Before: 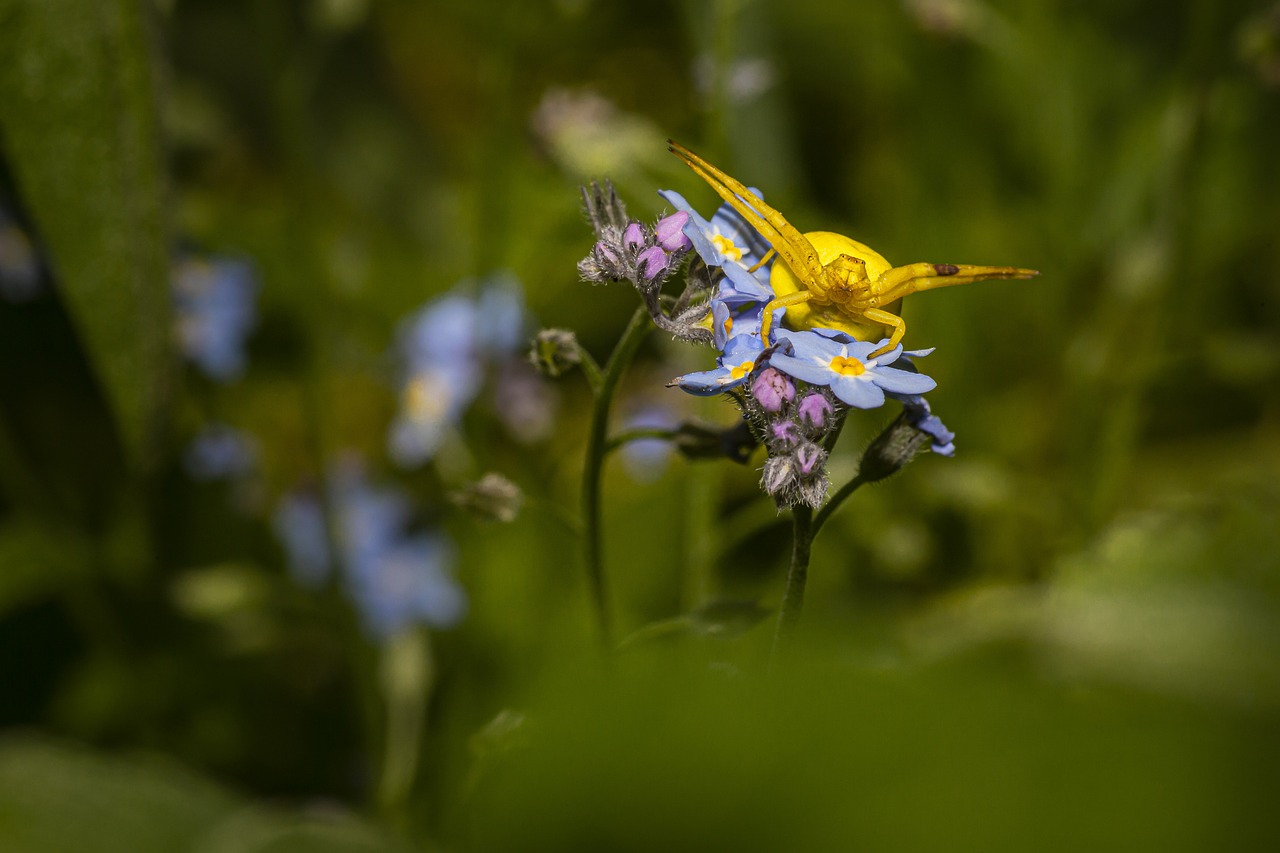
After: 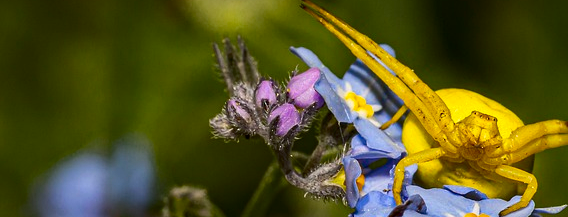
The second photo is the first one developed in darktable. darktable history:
haze removal: strength 0.285, distance 0.256, compatibility mode true, adaptive false
crop: left 28.8%, top 16.877%, right 26.781%, bottom 57.629%
contrast brightness saturation: contrast 0.135, brightness -0.056, saturation 0.154
